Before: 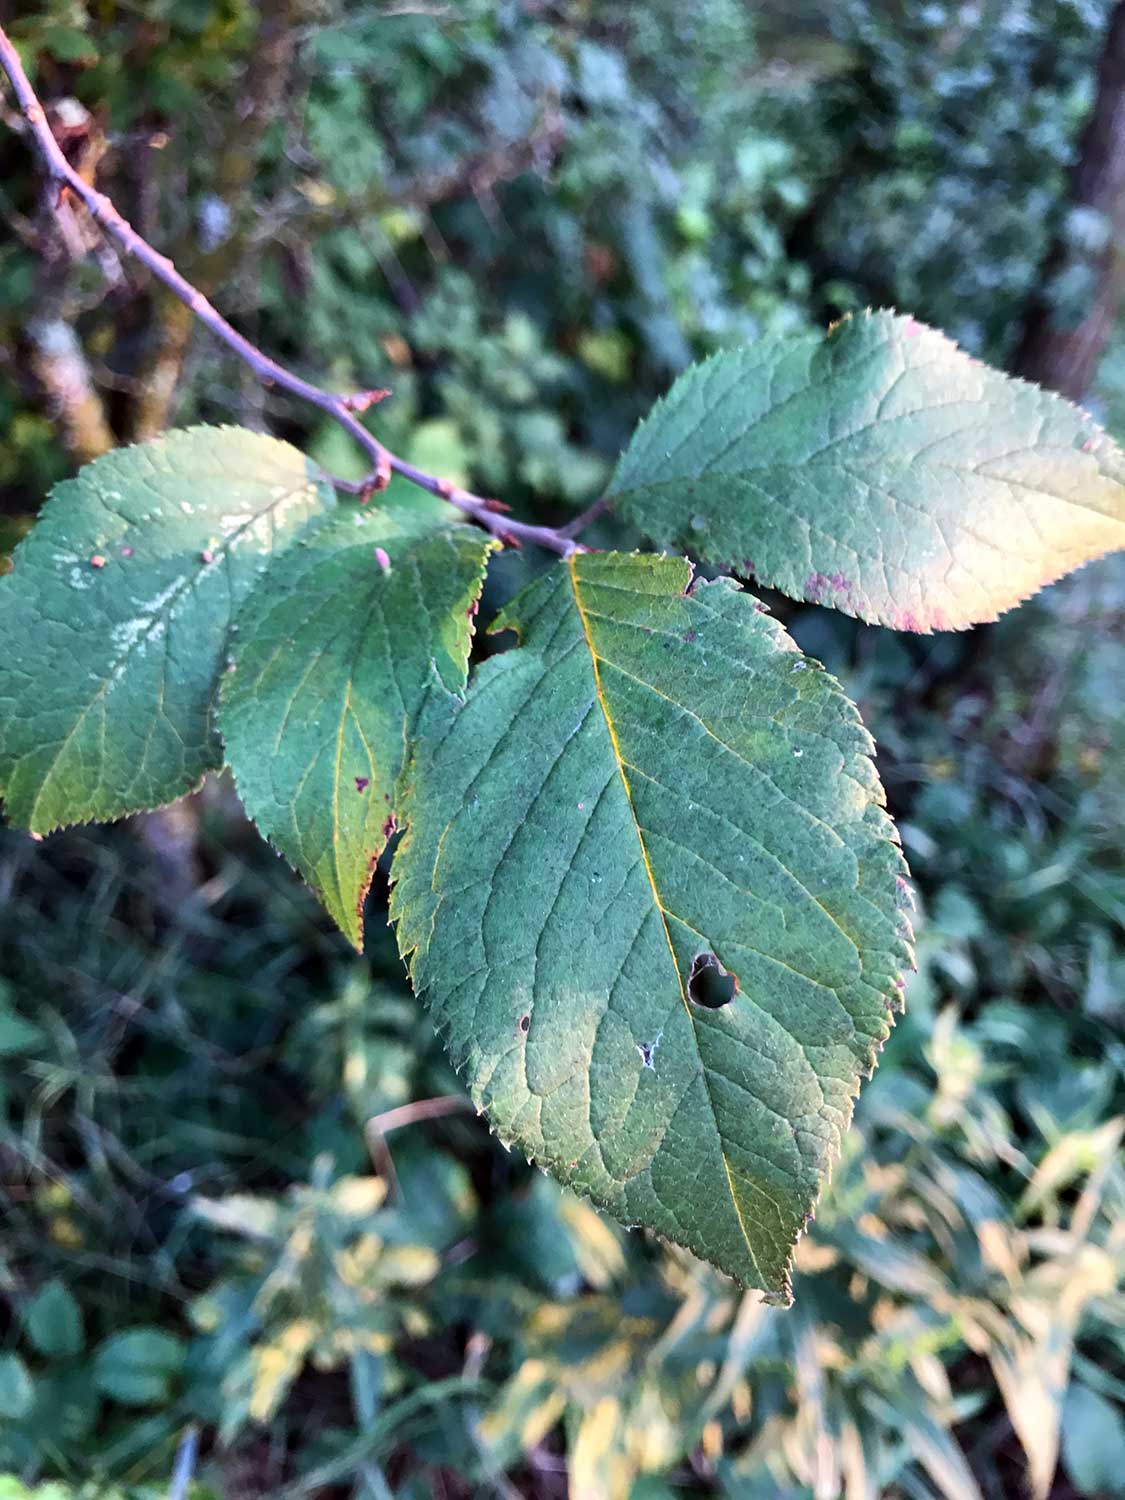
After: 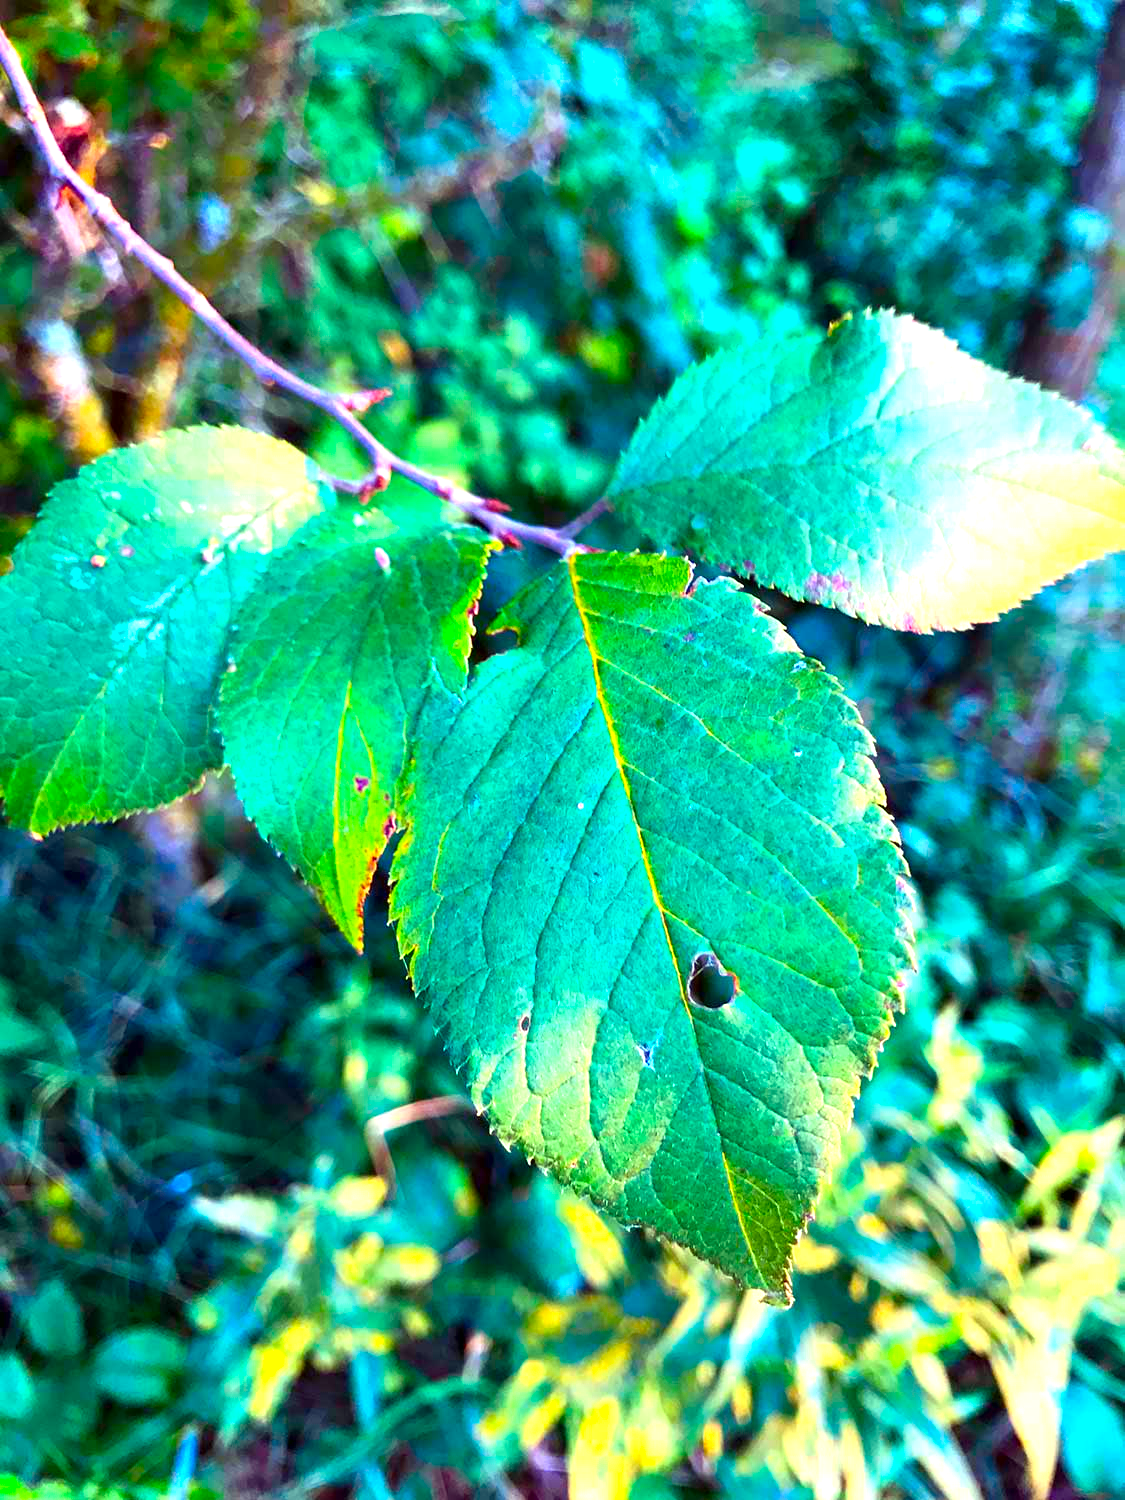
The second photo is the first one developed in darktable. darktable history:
contrast brightness saturation: saturation -0.05
exposure: black level correction 0, exposure 0.893 EV, compensate highlight preservation false
color correction: highlights a* -11.1, highlights b* 9.92, saturation 1.72
color balance rgb: highlights gain › chroma 0.156%, highlights gain › hue 331.47°, linear chroma grading › global chroma 14.426%, perceptual saturation grading › global saturation -0.106%, global vibrance 32.593%
